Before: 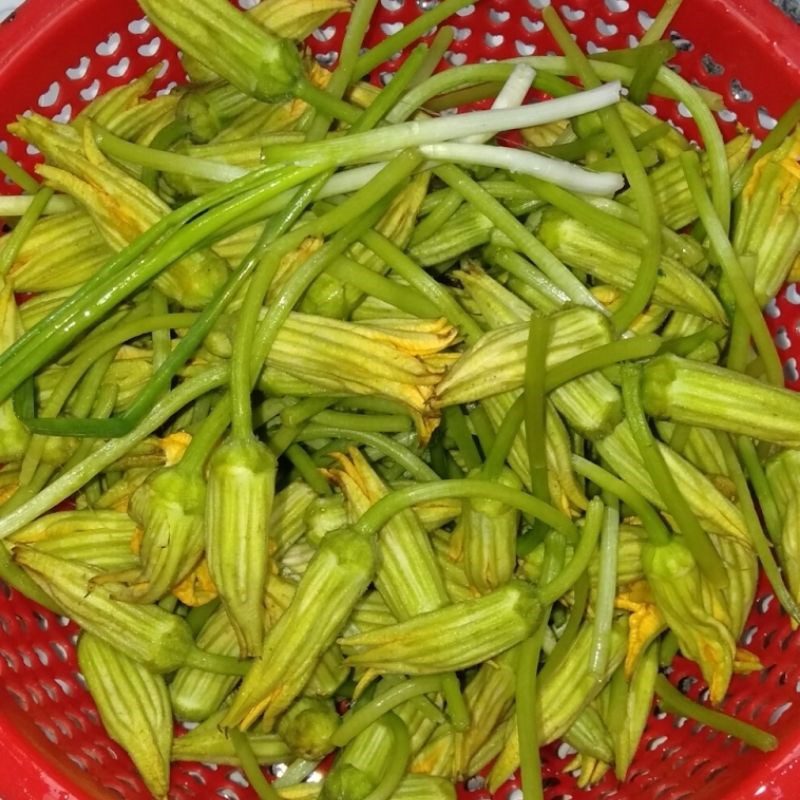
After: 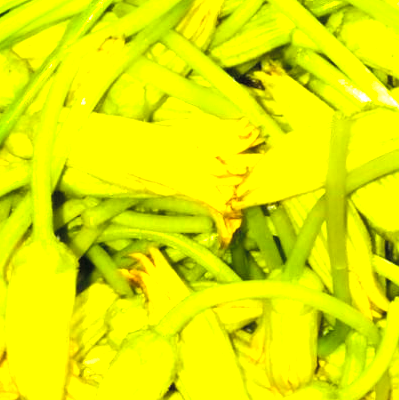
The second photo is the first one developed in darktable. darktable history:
crop: left 25%, top 25%, right 25%, bottom 25%
contrast brightness saturation: brightness 0.13
color balance rgb: linear chroma grading › shadows -10%, linear chroma grading › global chroma 20%, perceptual saturation grading › global saturation 15%, perceptual brilliance grading › global brilliance 30%, perceptual brilliance grading › highlights 12%, perceptual brilliance grading › mid-tones 24%, global vibrance 20%
exposure: black level correction 0.001, exposure 0.5 EV, compensate exposure bias true, compensate highlight preservation false
